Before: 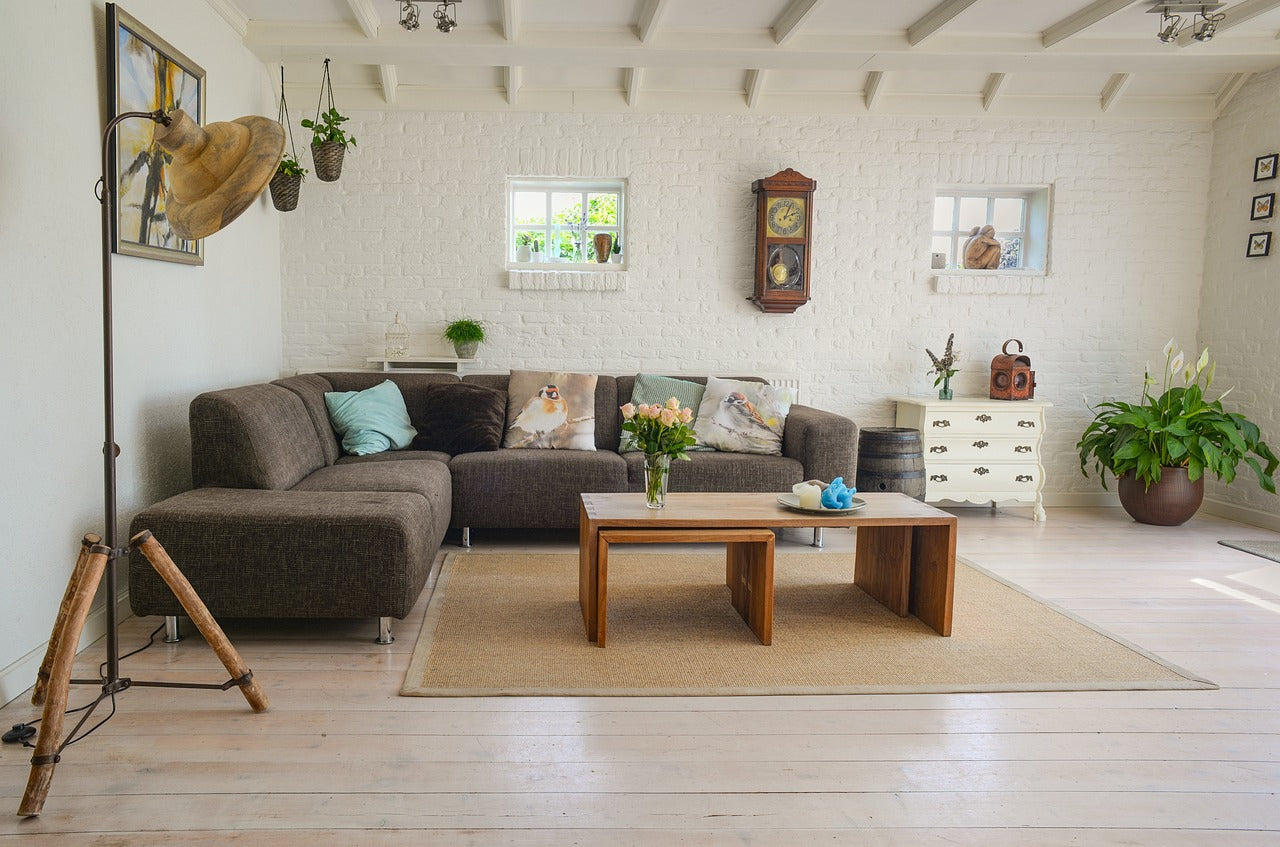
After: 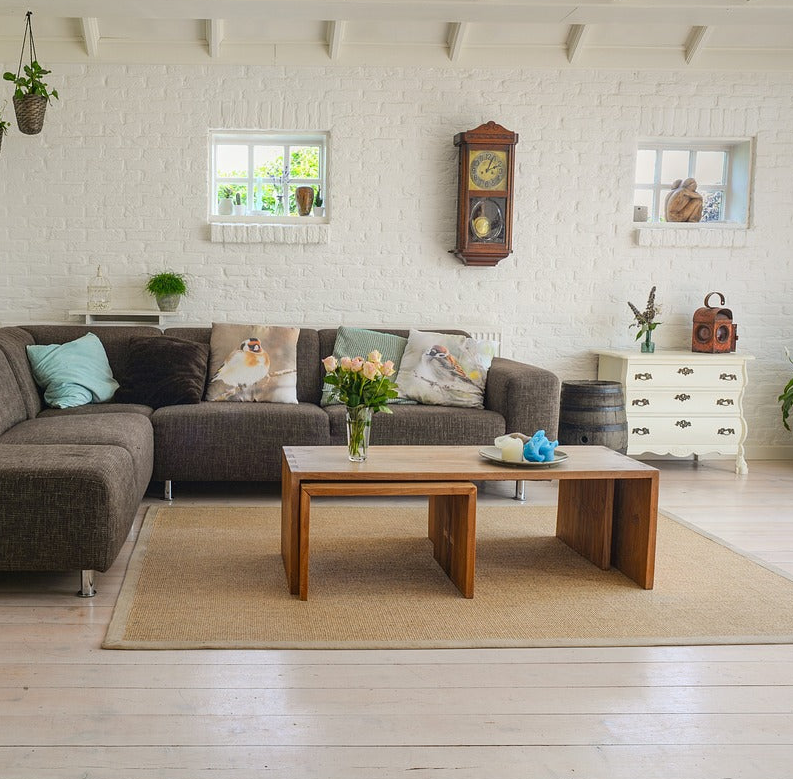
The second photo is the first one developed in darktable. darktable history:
crop and rotate: left 23.318%, top 5.628%, right 14.714%, bottom 2.287%
